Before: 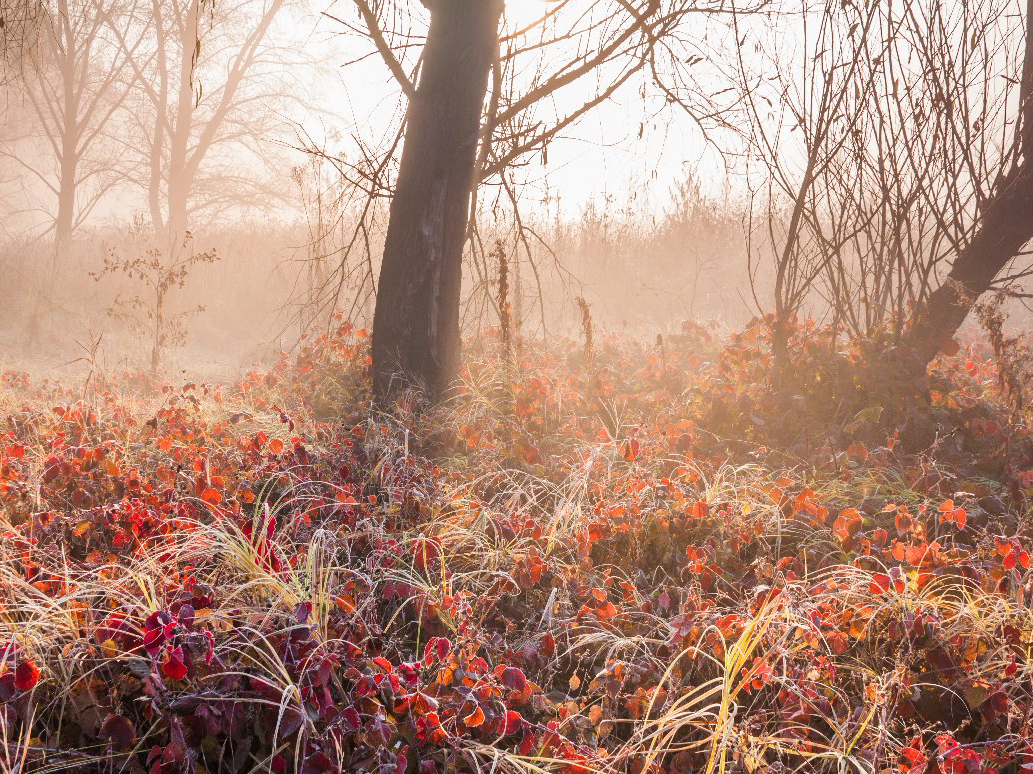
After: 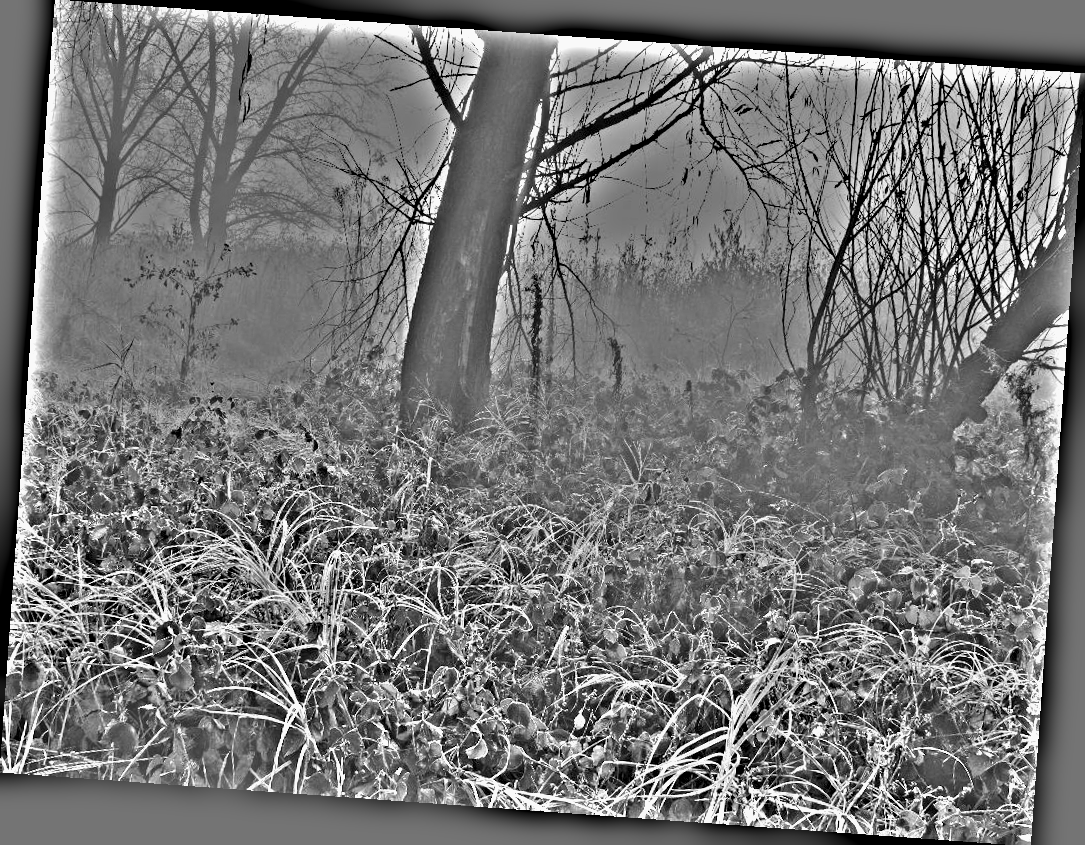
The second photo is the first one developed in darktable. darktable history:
highpass: sharpness 49.79%, contrast boost 49.79%
rotate and perspective: rotation 4.1°, automatic cropping off
vibrance: vibrance 100%
monochrome: a 32, b 64, size 2.3
